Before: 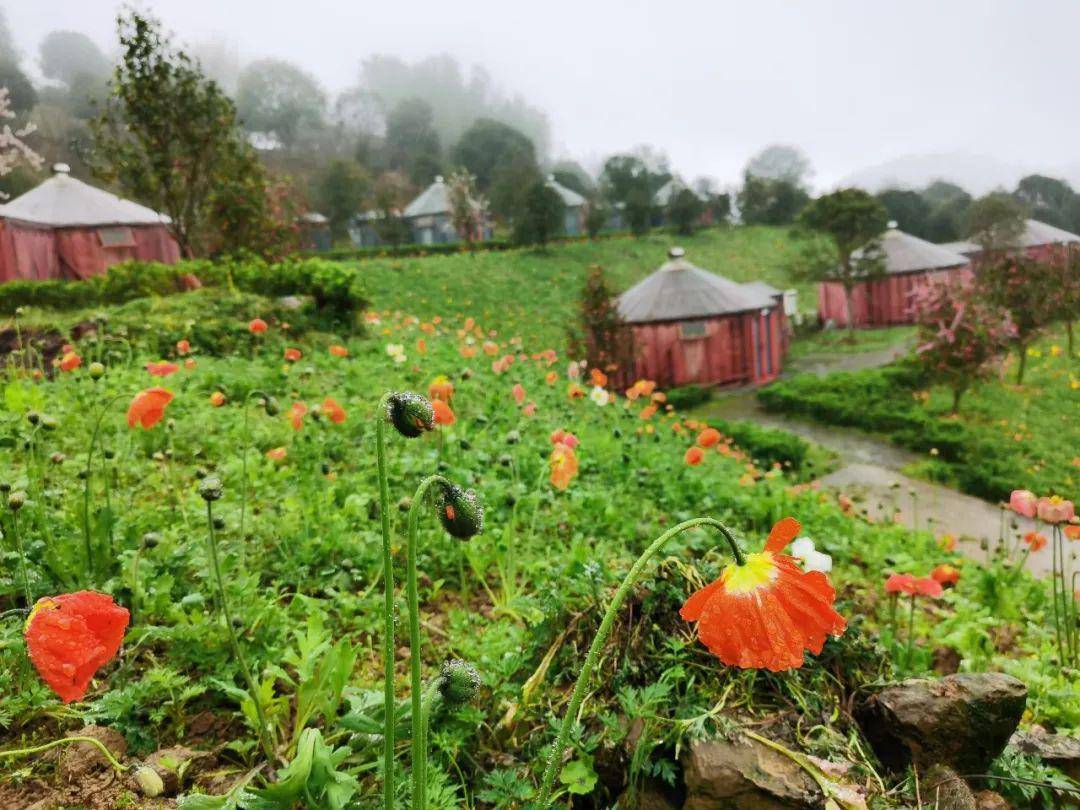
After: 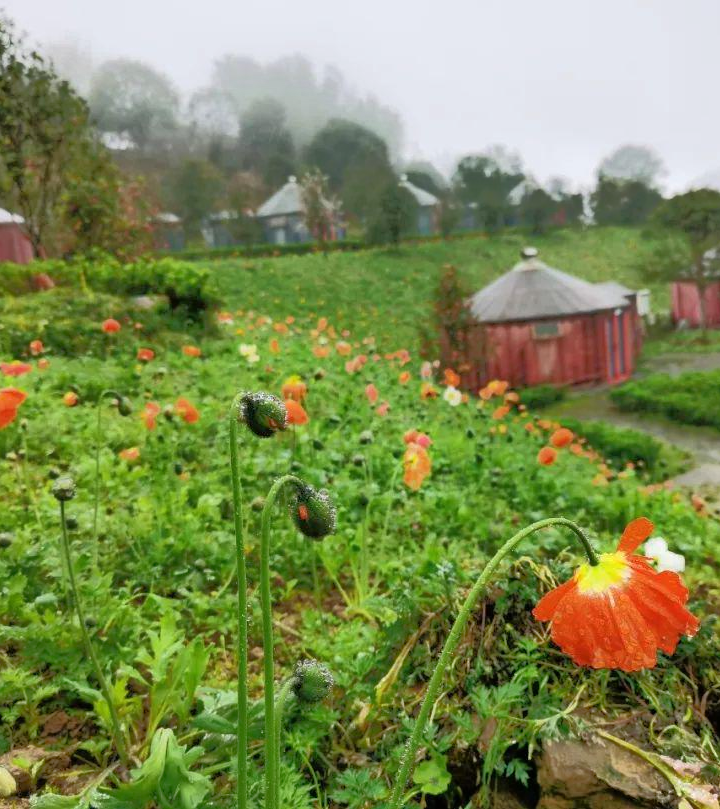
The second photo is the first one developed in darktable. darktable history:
exposure: exposure -0.069 EV, compensate highlight preservation false
tone equalizer: -8 EV -0.509 EV, -7 EV -0.285 EV, -6 EV -0.065 EV, -5 EV 0.439 EV, -4 EV 0.98 EV, -3 EV 0.8 EV, -2 EV -0.01 EV, -1 EV 0.137 EV, +0 EV -0.025 EV
crop and rotate: left 13.636%, right 19.618%
